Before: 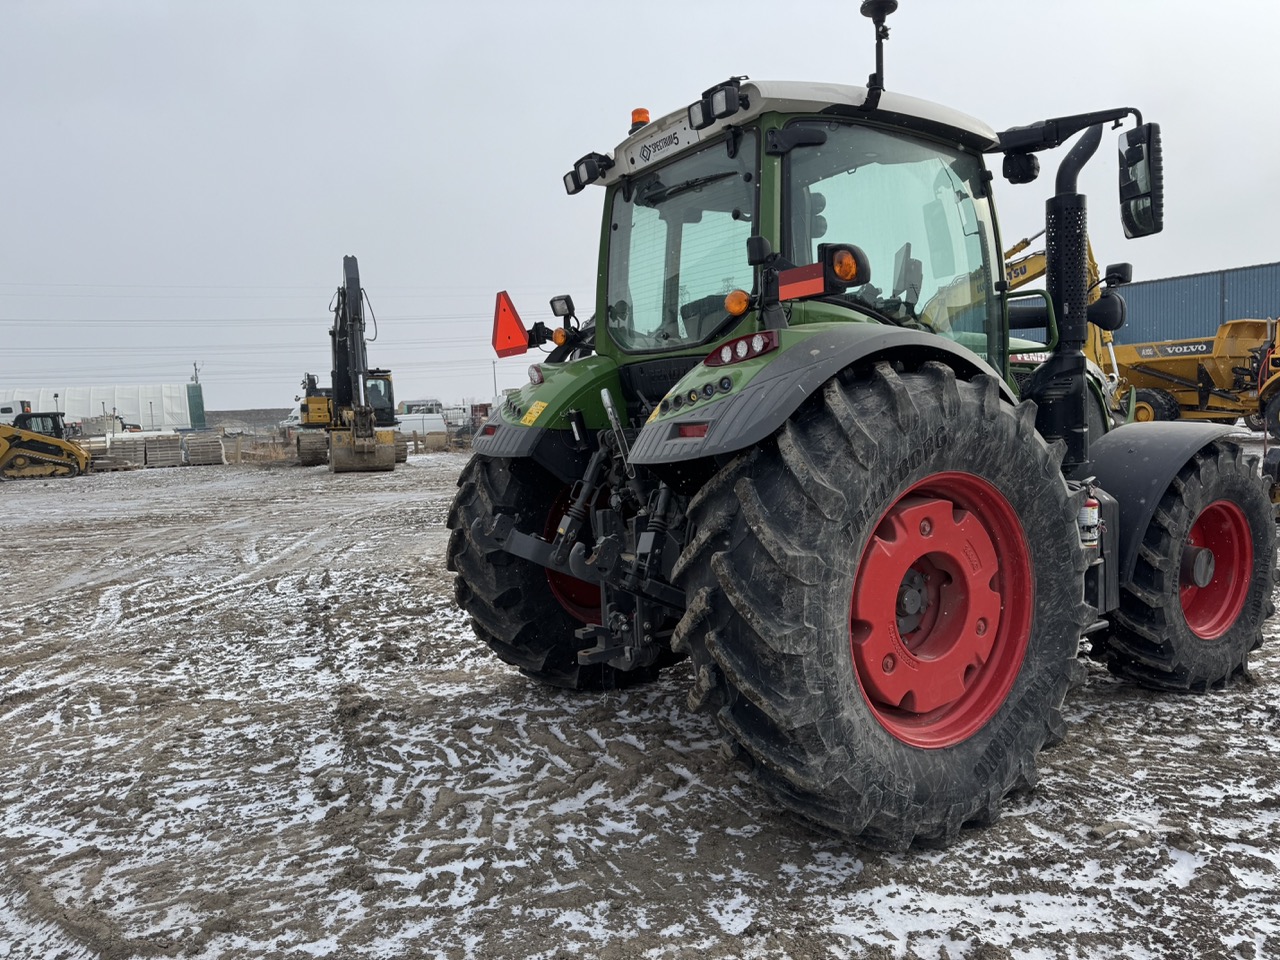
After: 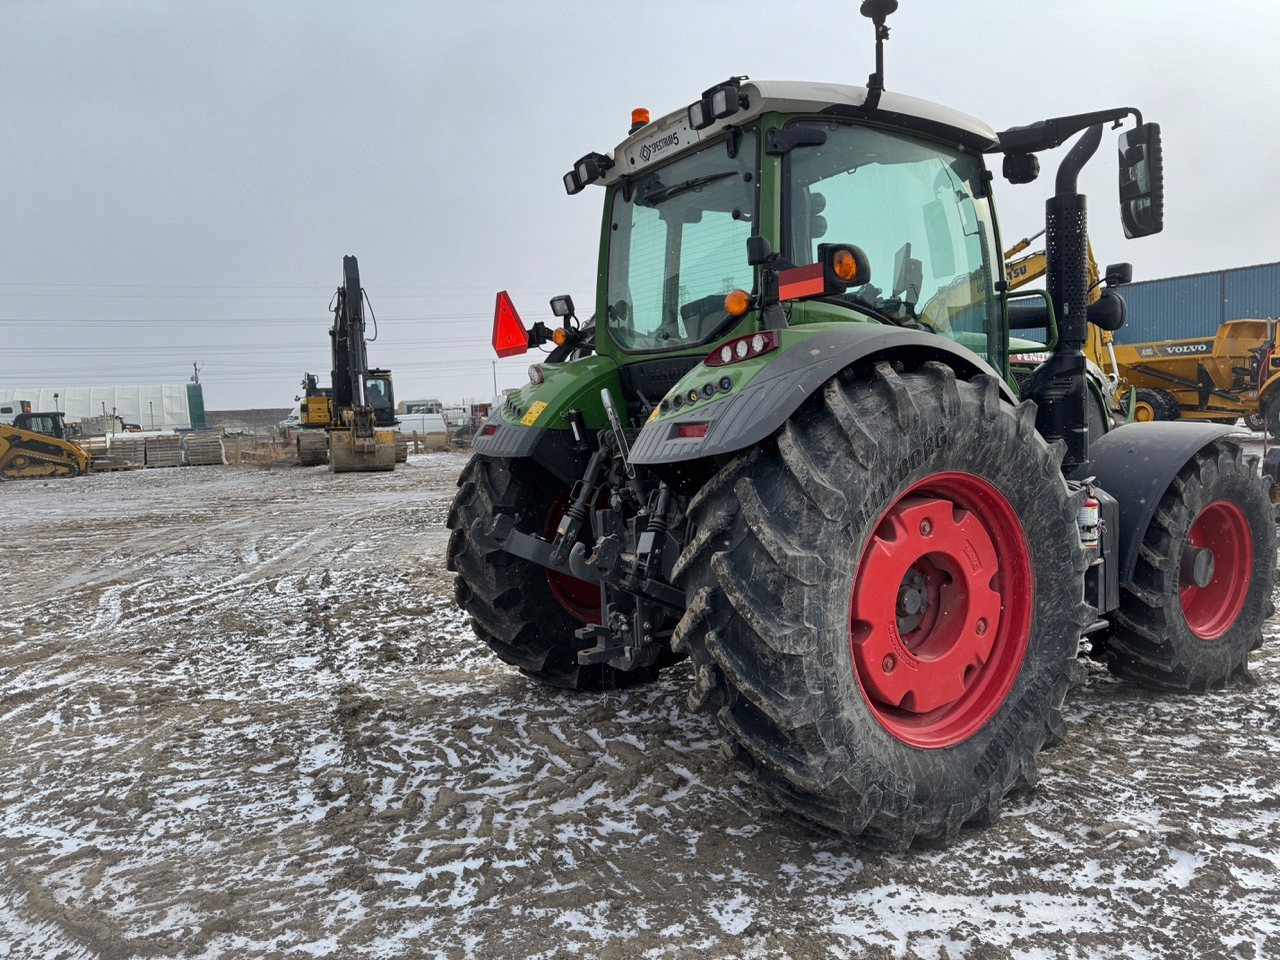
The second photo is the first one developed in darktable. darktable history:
vignetting: brightness 0.049, saturation -0.003, automatic ratio true
shadows and highlights: soften with gaussian
